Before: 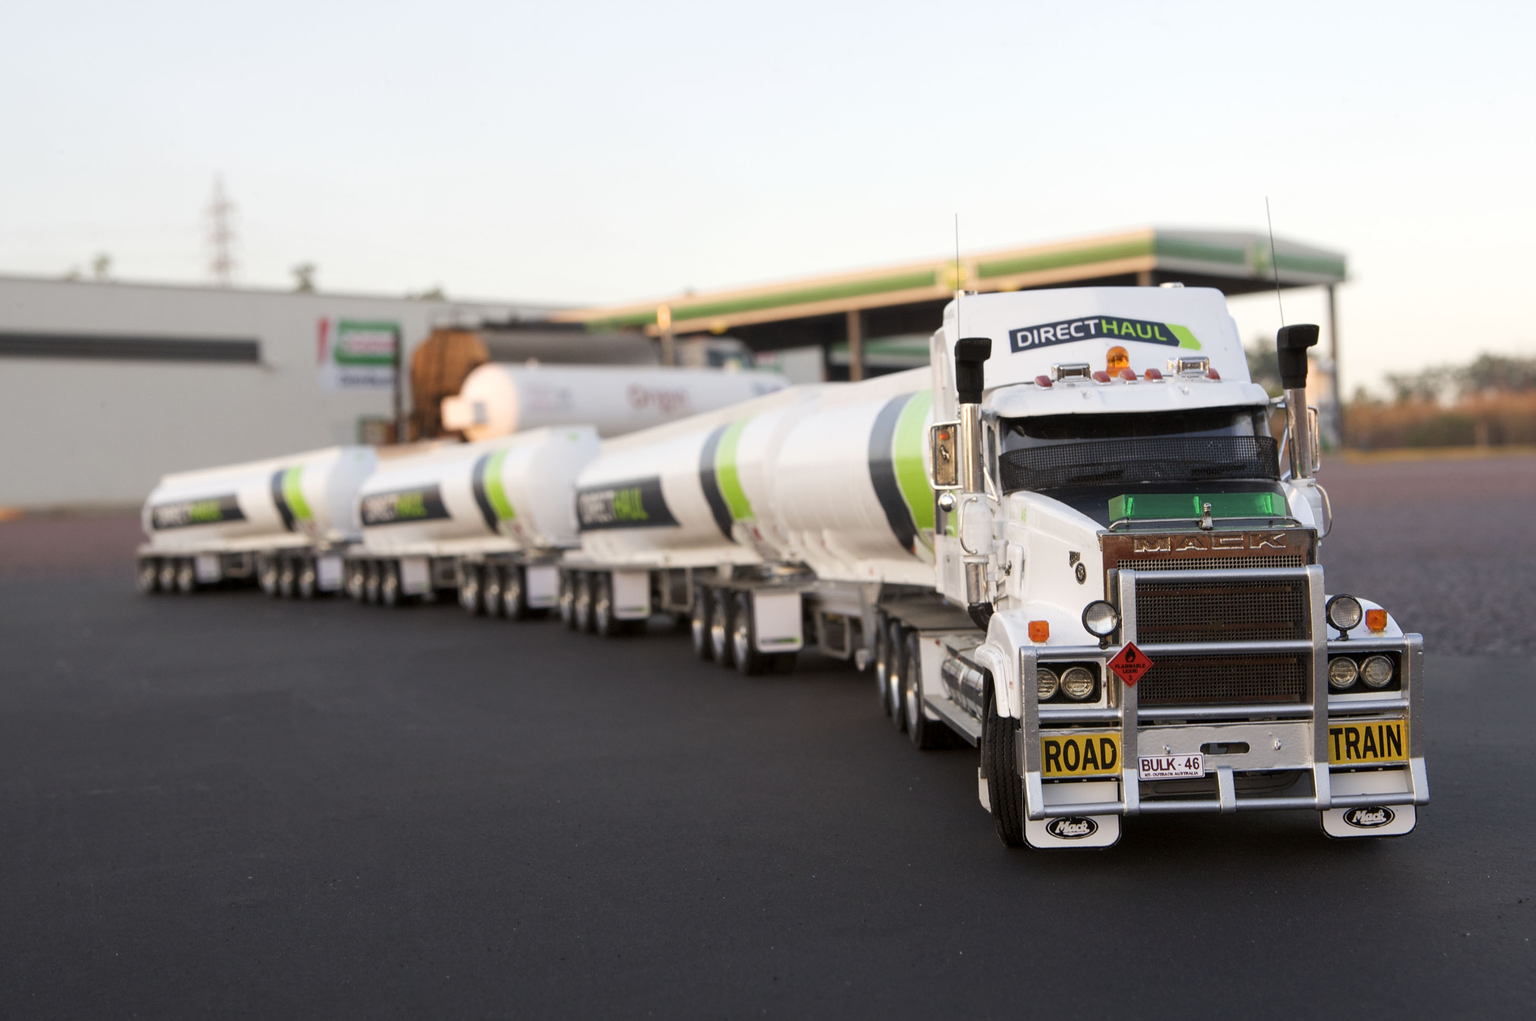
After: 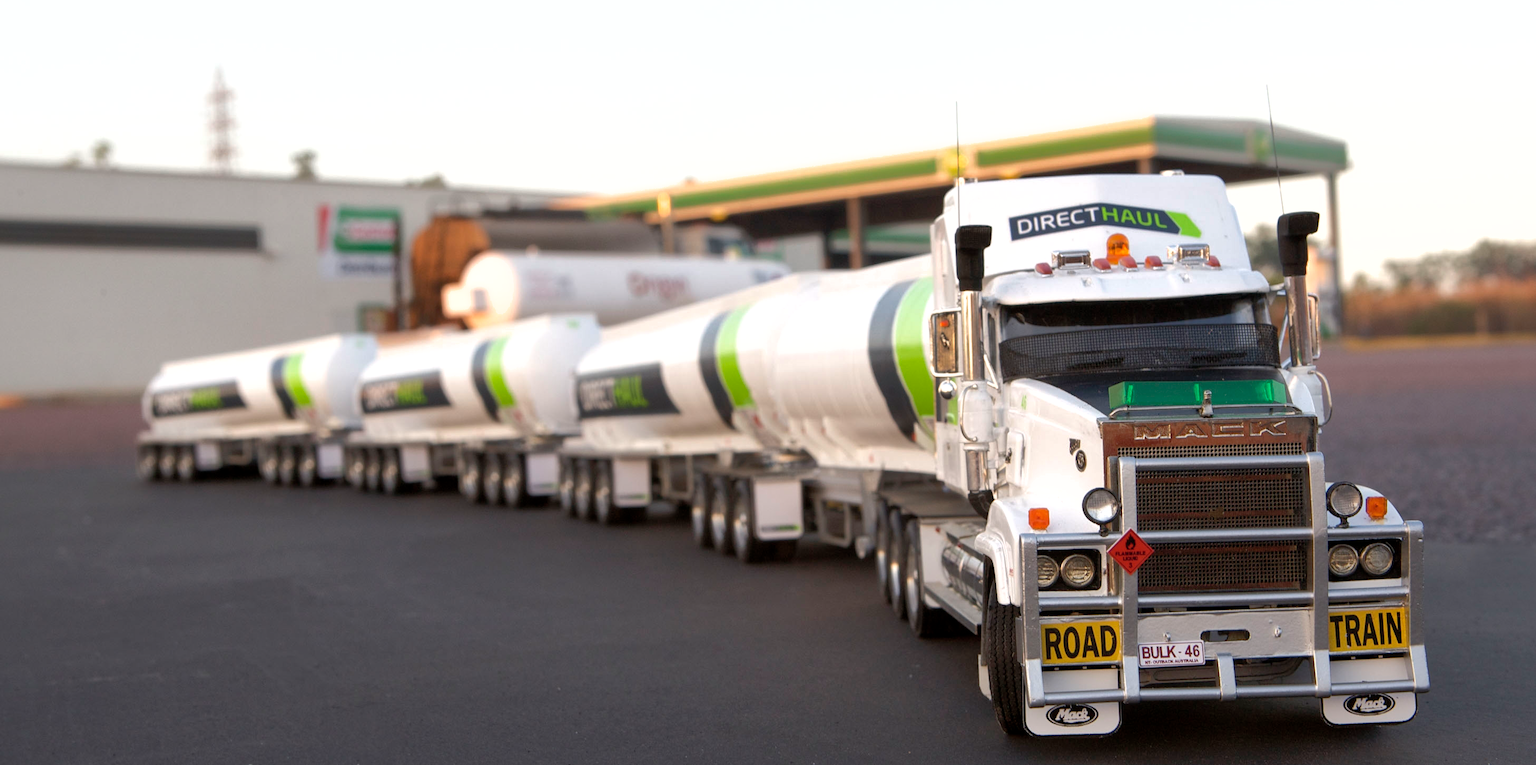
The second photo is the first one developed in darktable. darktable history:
crop: top 11.052%, bottom 13.894%
shadows and highlights: on, module defaults
tone equalizer: -8 EV 0 EV, -7 EV 0.003 EV, -6 EV -0.004 EV, -5 EV -0.016 EV, -4 EV -0.065 EV, -3 EV -0.211 EV, -2 EV -0.25 EV, -1 EV 0.087 EV, +0 EV 0.304 EV
